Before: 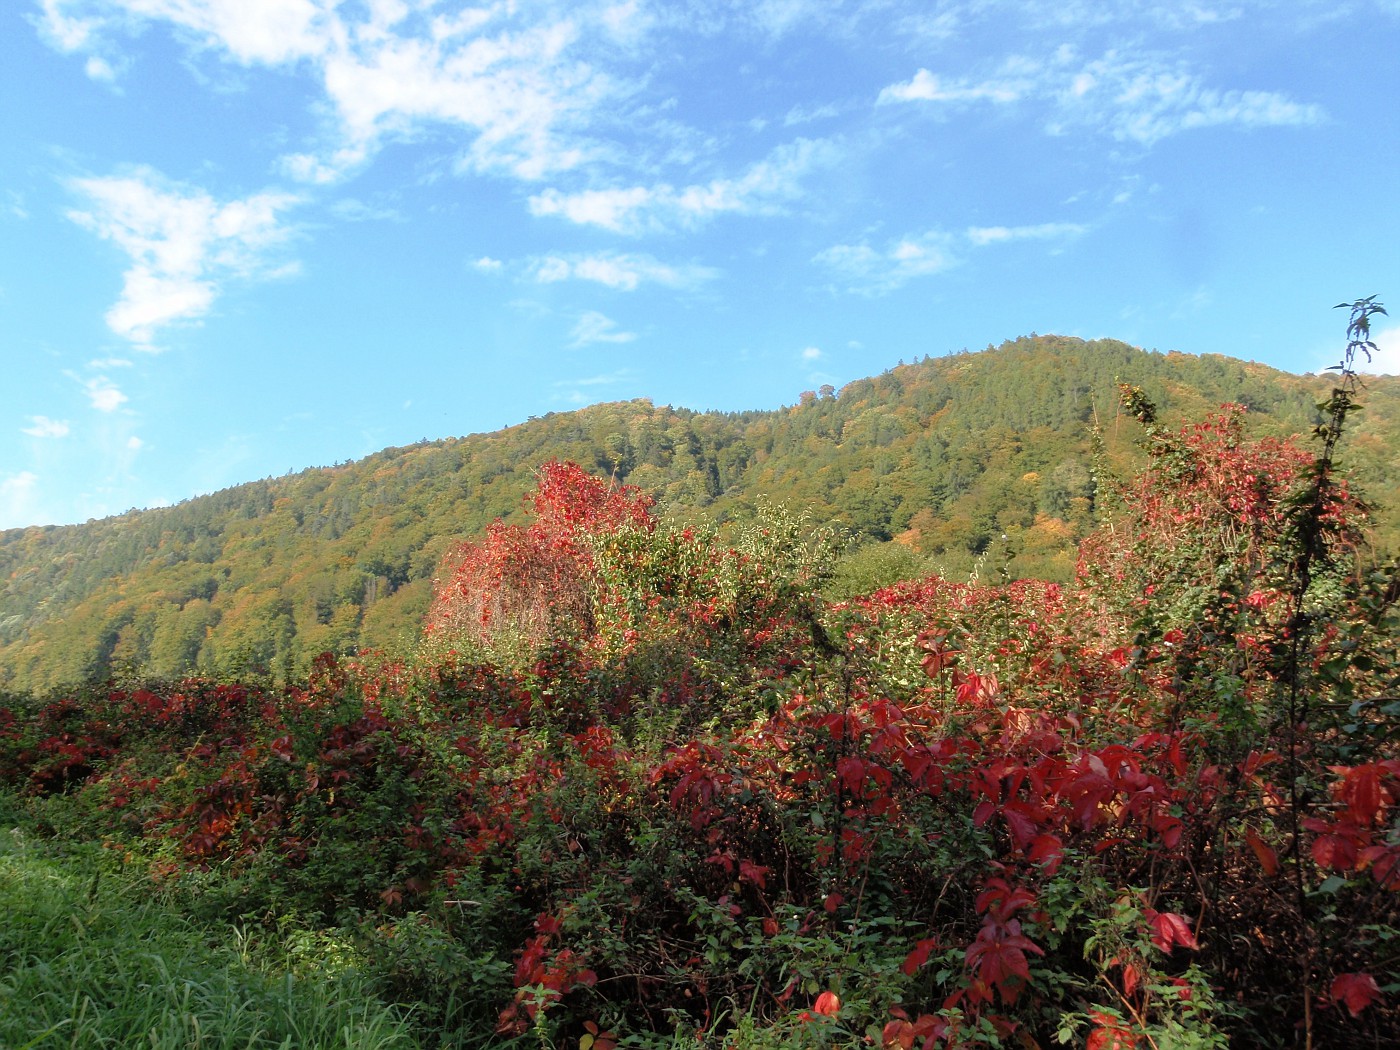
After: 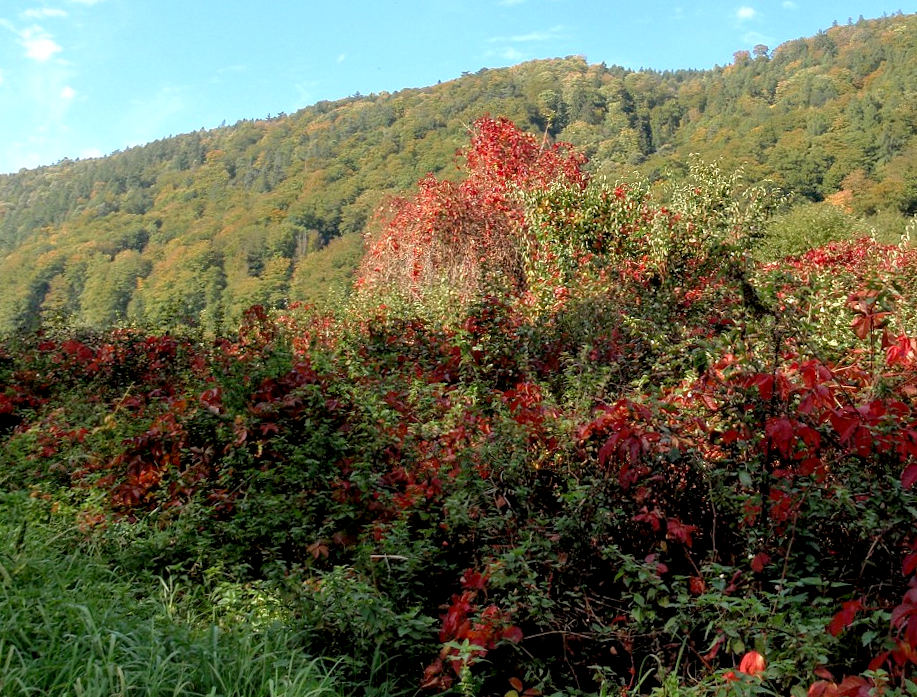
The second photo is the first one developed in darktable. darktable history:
crop and rotate: angle -0.804°, left 4.019%, top 32.313%, right 29.237%
exposure: black level correction 0.007, exposure 0.158 EV, compensate exposure bias true, compensate highlight preservation false
local contrast: on, module defaults
tone equalizer: on, module defaults
